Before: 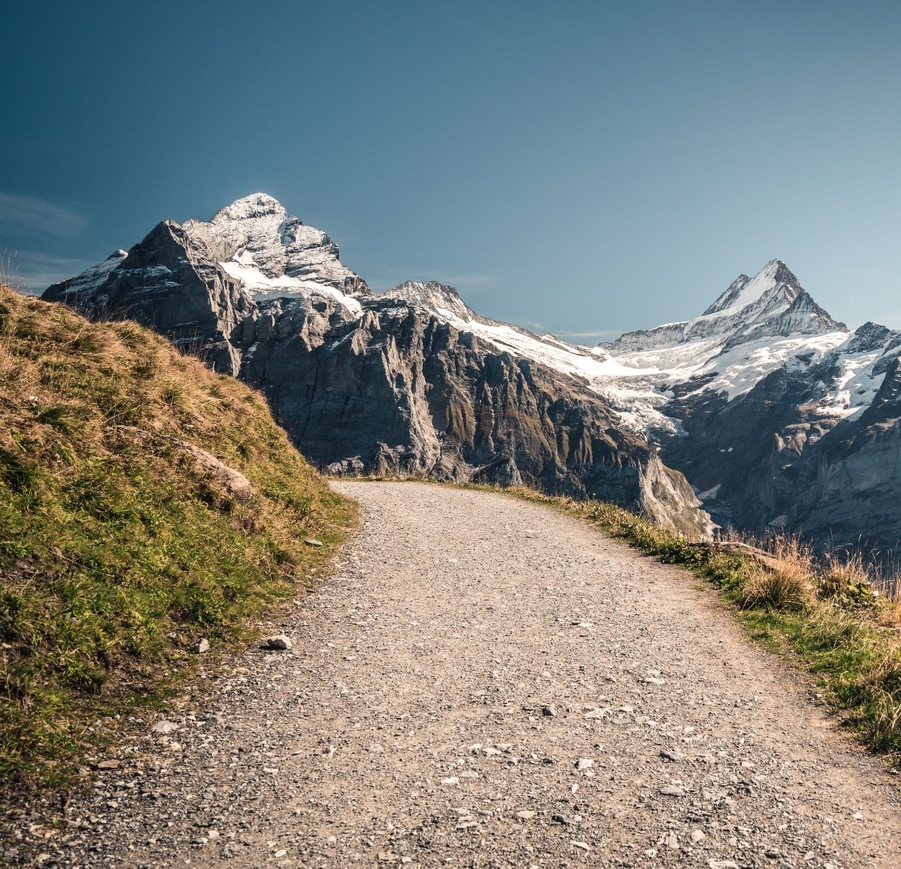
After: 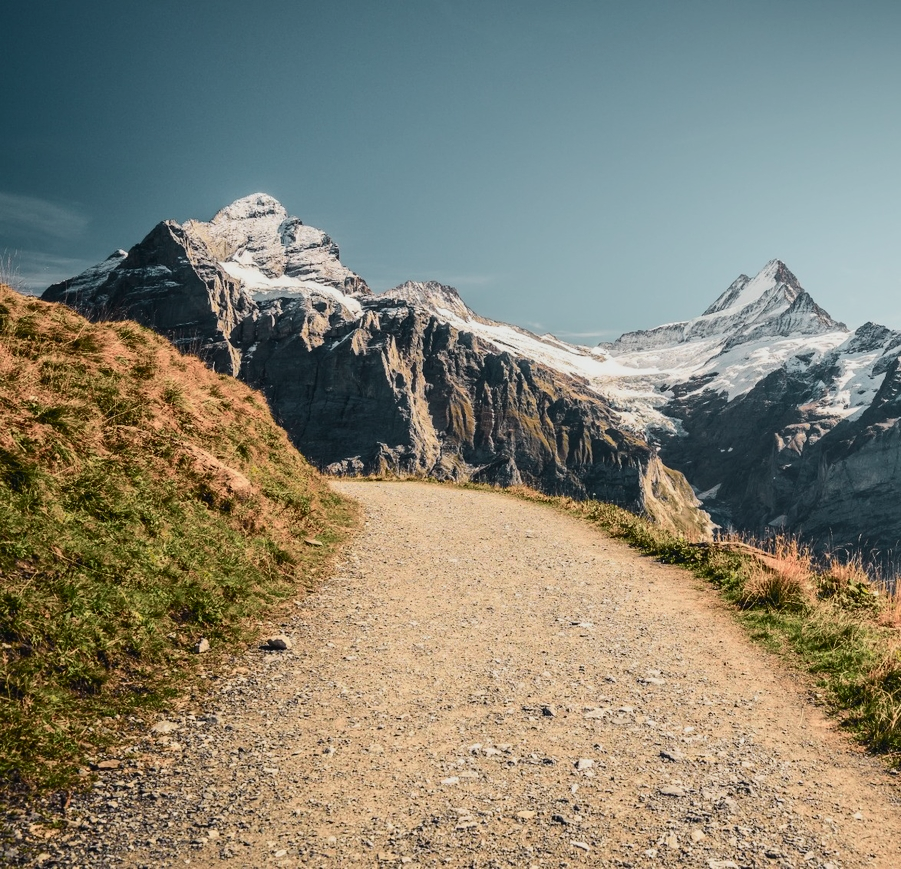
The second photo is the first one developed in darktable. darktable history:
tone curve: curves: ch0 [(0, 0.018) (0.036, 0.038) (0.15, 0.131) (0.27, 0.247) (0.528, 0.554) (0.761, 0.761) (1, 0.919)]; ch1 [(0, 0) (0.179, 0.173) (0.322, 0.32) (0.429, 0.431) (0.502, 0.5) (0.519, 0.522) (0.562, 0.588) (0.625, 0.67) (0.711, 0.745) (1, 1)]; ch2 [(0, 0) (0.29, 0.295) (0.404, 0.436) (0.497, 0.499) (0.521, 0.523) (0.561, 0.605) (0.657, 0.655) (0.712, 0.764) (1, 1)], color space Lab, independent channels, preserve colors none
